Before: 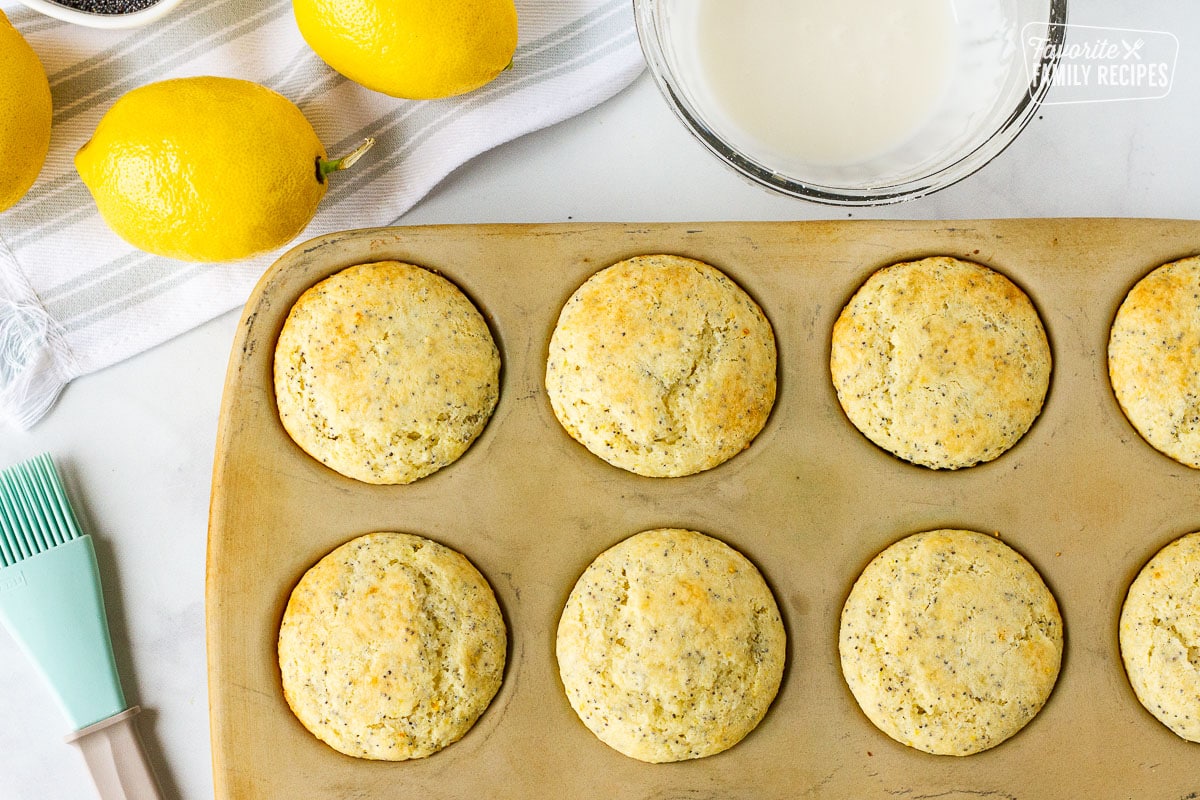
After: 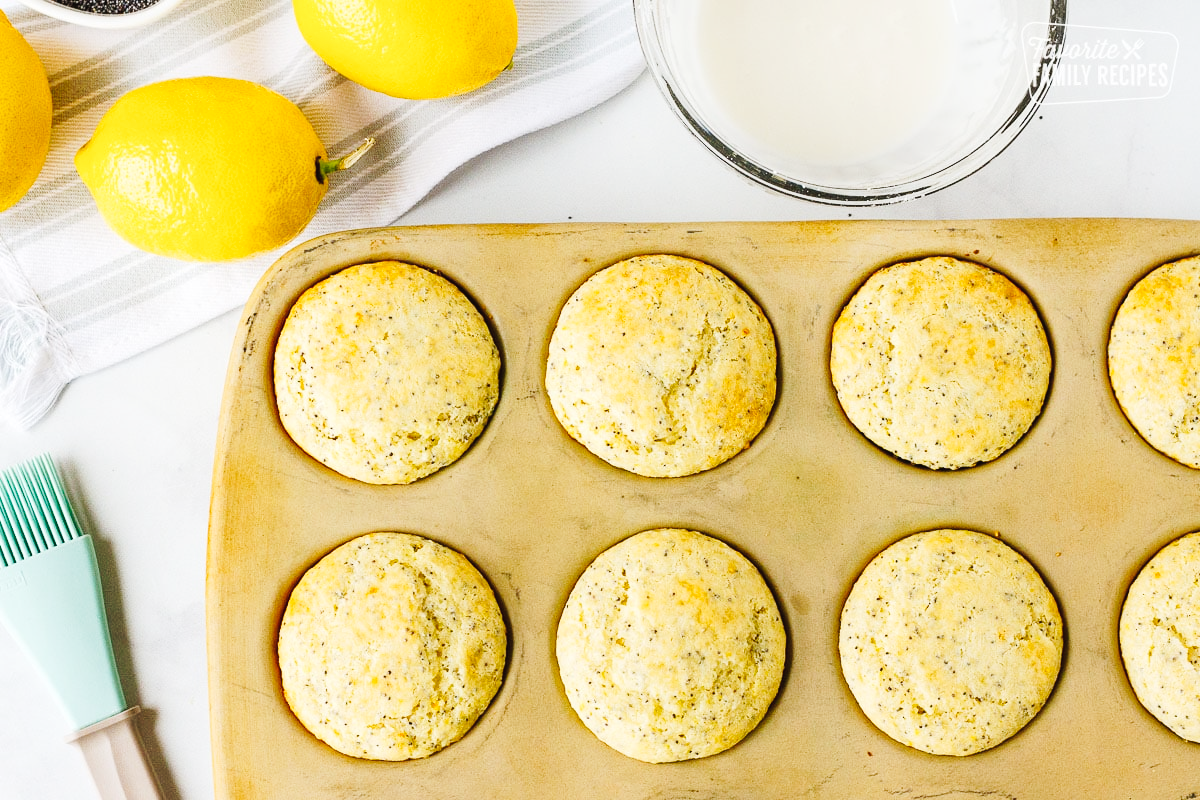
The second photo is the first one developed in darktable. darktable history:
tone curve: curves: ch0 [(0, 0.023) (0.103, 0.087) (0.295, 0.297) (0.445, 0.531) (0.553, 0.665) (0.735, 0.843) (0.994, 1)]; ch1 [(0, 0) (0.427, 0.346) (0.456, 0.426) (0.484, 0.483) (0.509, 0.514) (0.535, 0.56) (0.581, 0.632) (0.646, 0.715) (1, 1)]; ch2 [(0, 0) (0.369, 0.388) (0.449, 0.431) (0.501, 0.495) (0.533, 0.518) (0.572, 0.612) (0.677, 0.752) (1, 1)], preserve colors none
